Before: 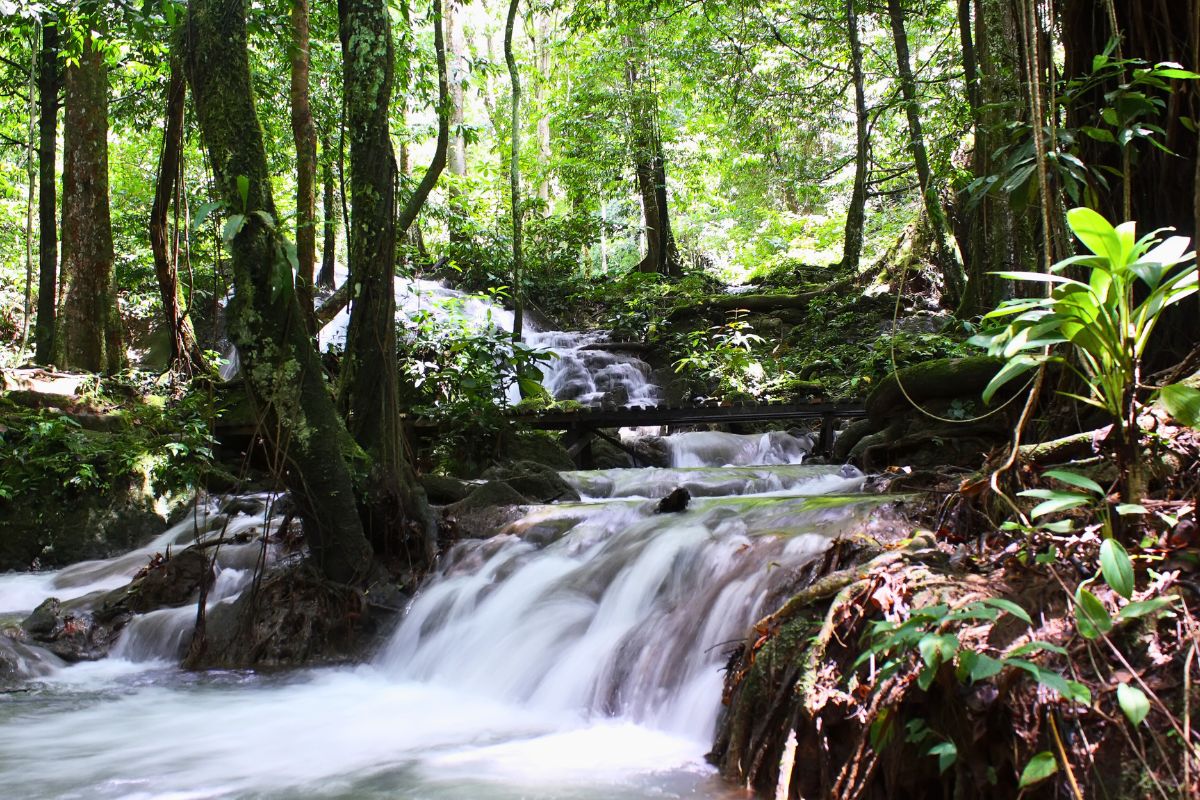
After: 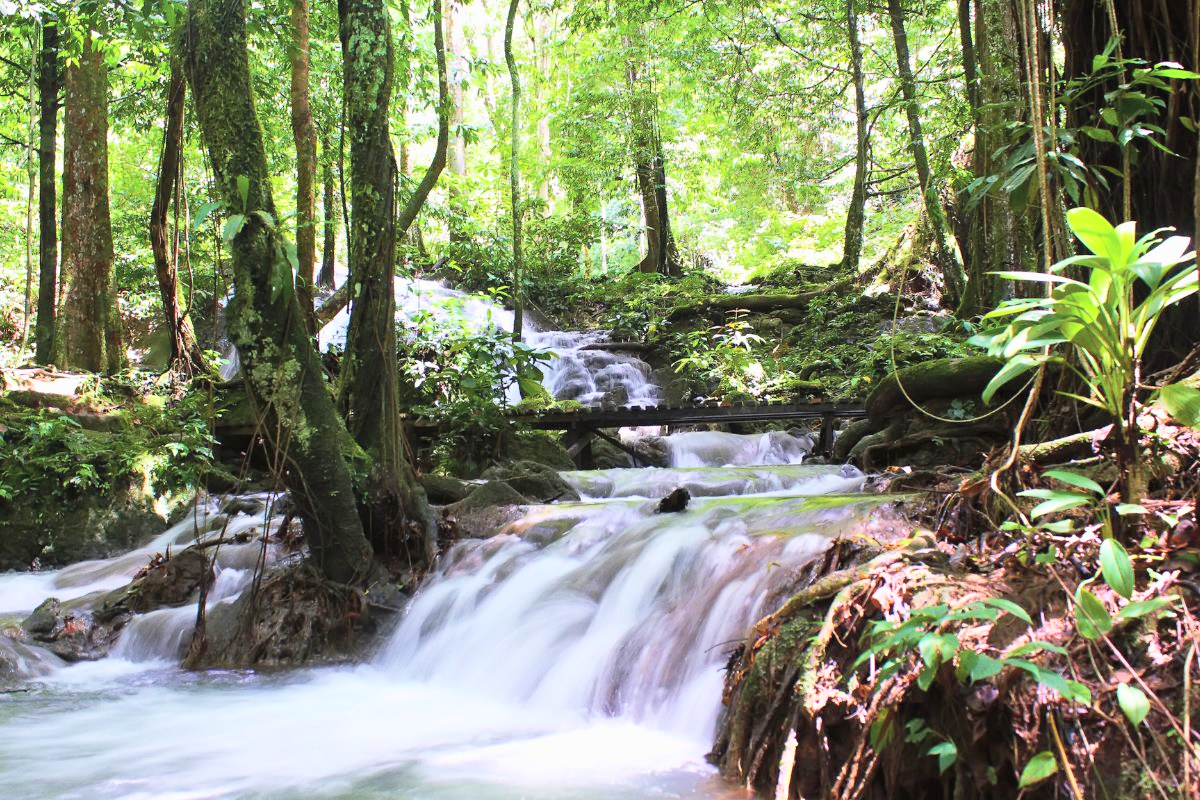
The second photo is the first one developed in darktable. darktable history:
velvia: strength 36.57%
global tonemap: drago (0.7, 100)
